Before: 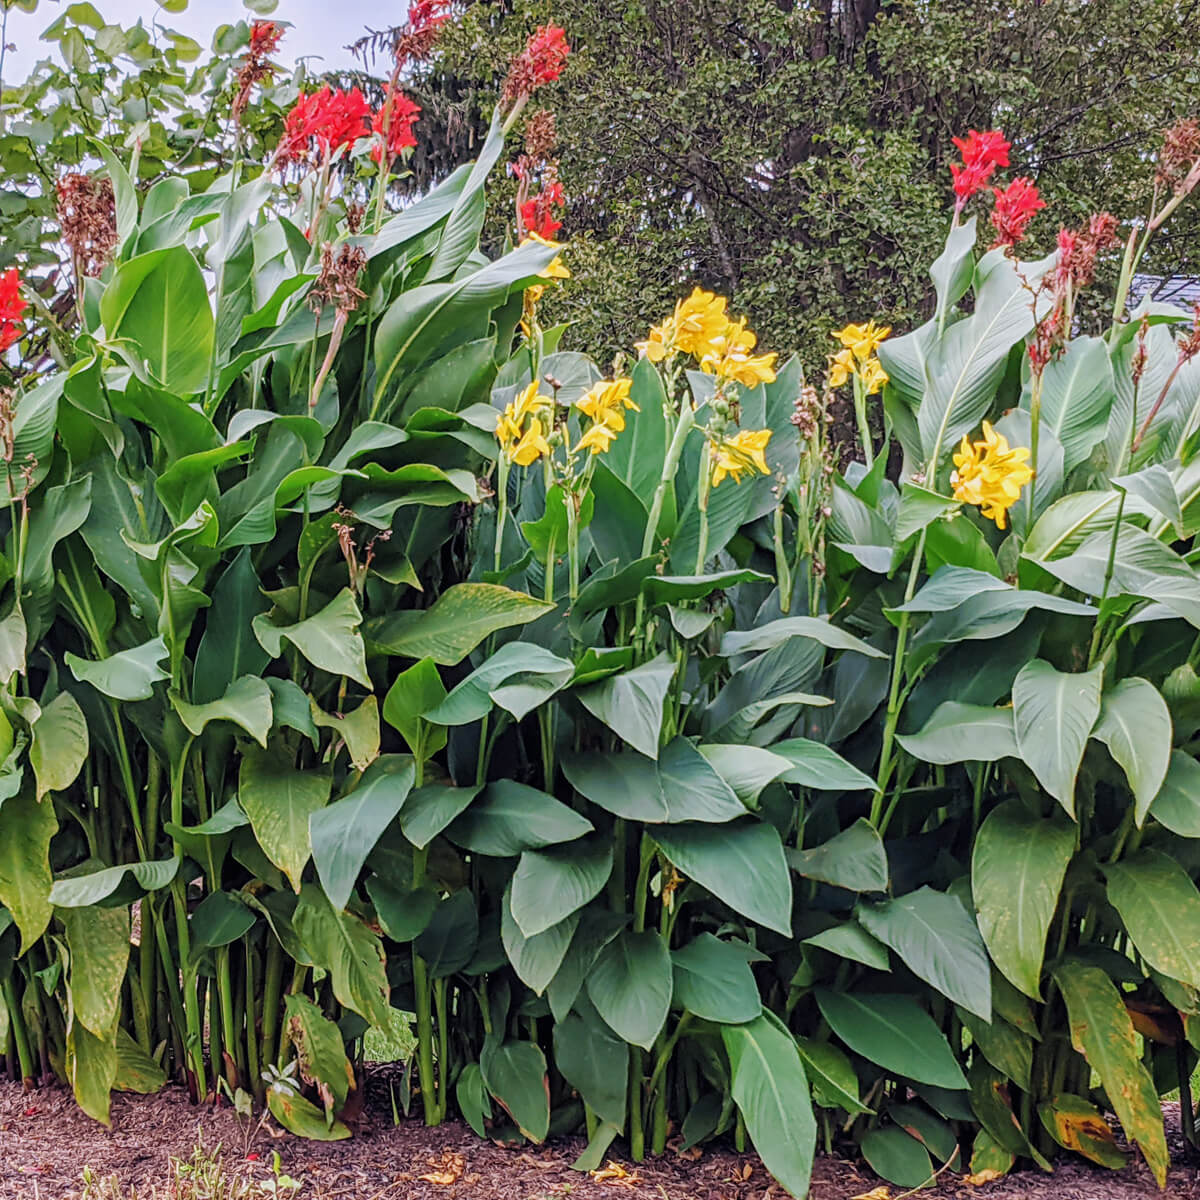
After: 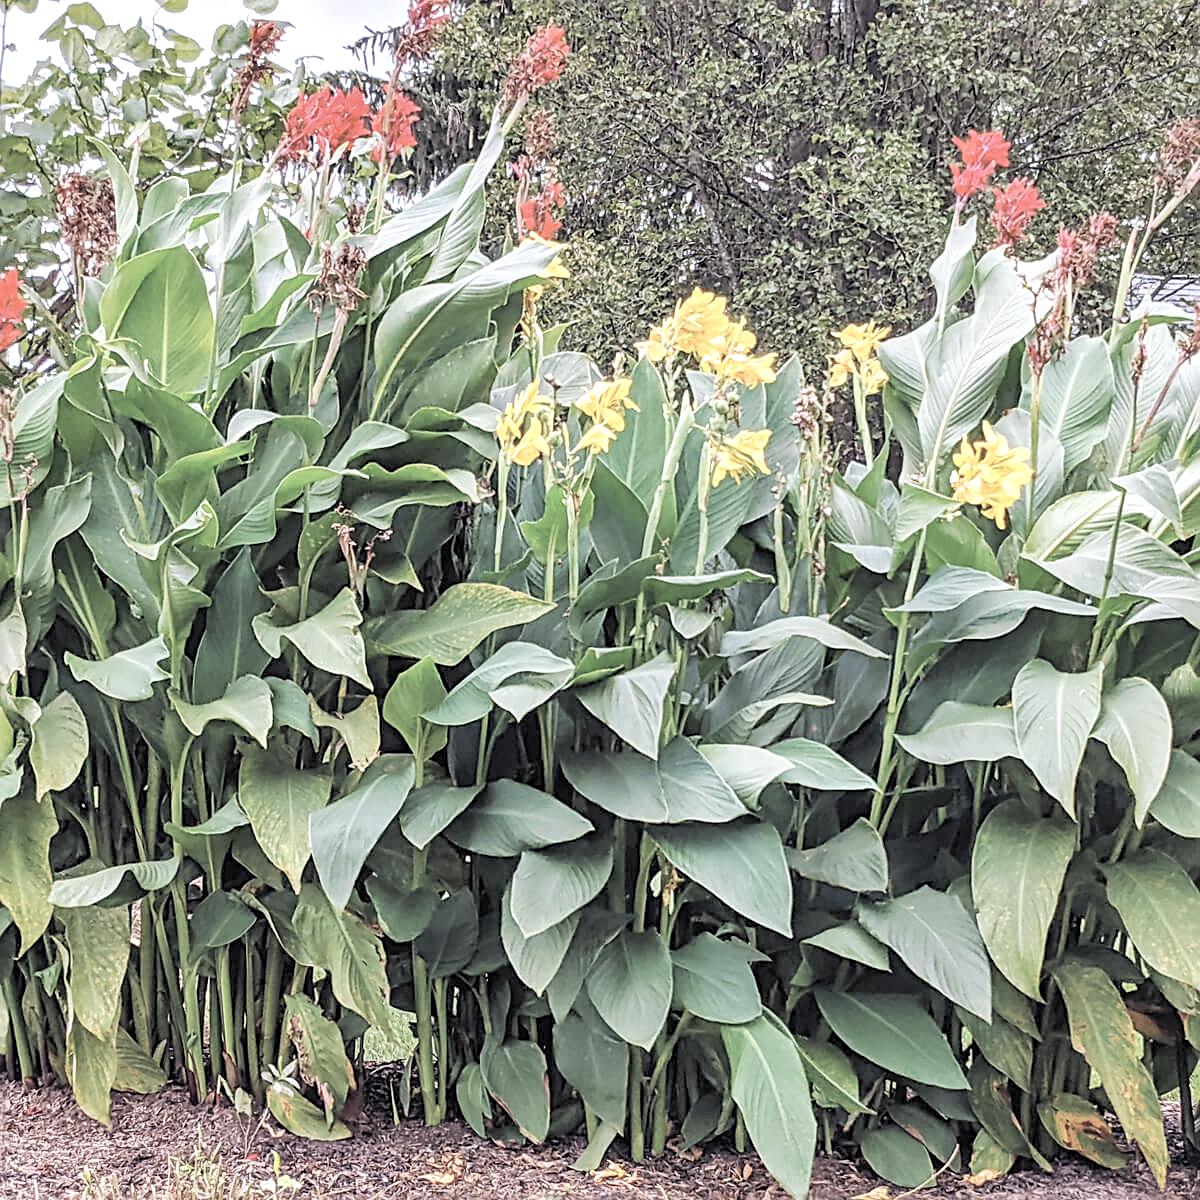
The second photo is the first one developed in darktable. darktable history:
contrast brightness saturation: brightness 0.186, saturation -0.507
shadows and highlights: shadows 35.62, highlights -34.73, soften with gaussian
sharpen: radius 2.147, amount 0.387, threshold 0.085
exposure: exposure 0.551 EV, compensate exposure bias true, compensate highlight preservation false
